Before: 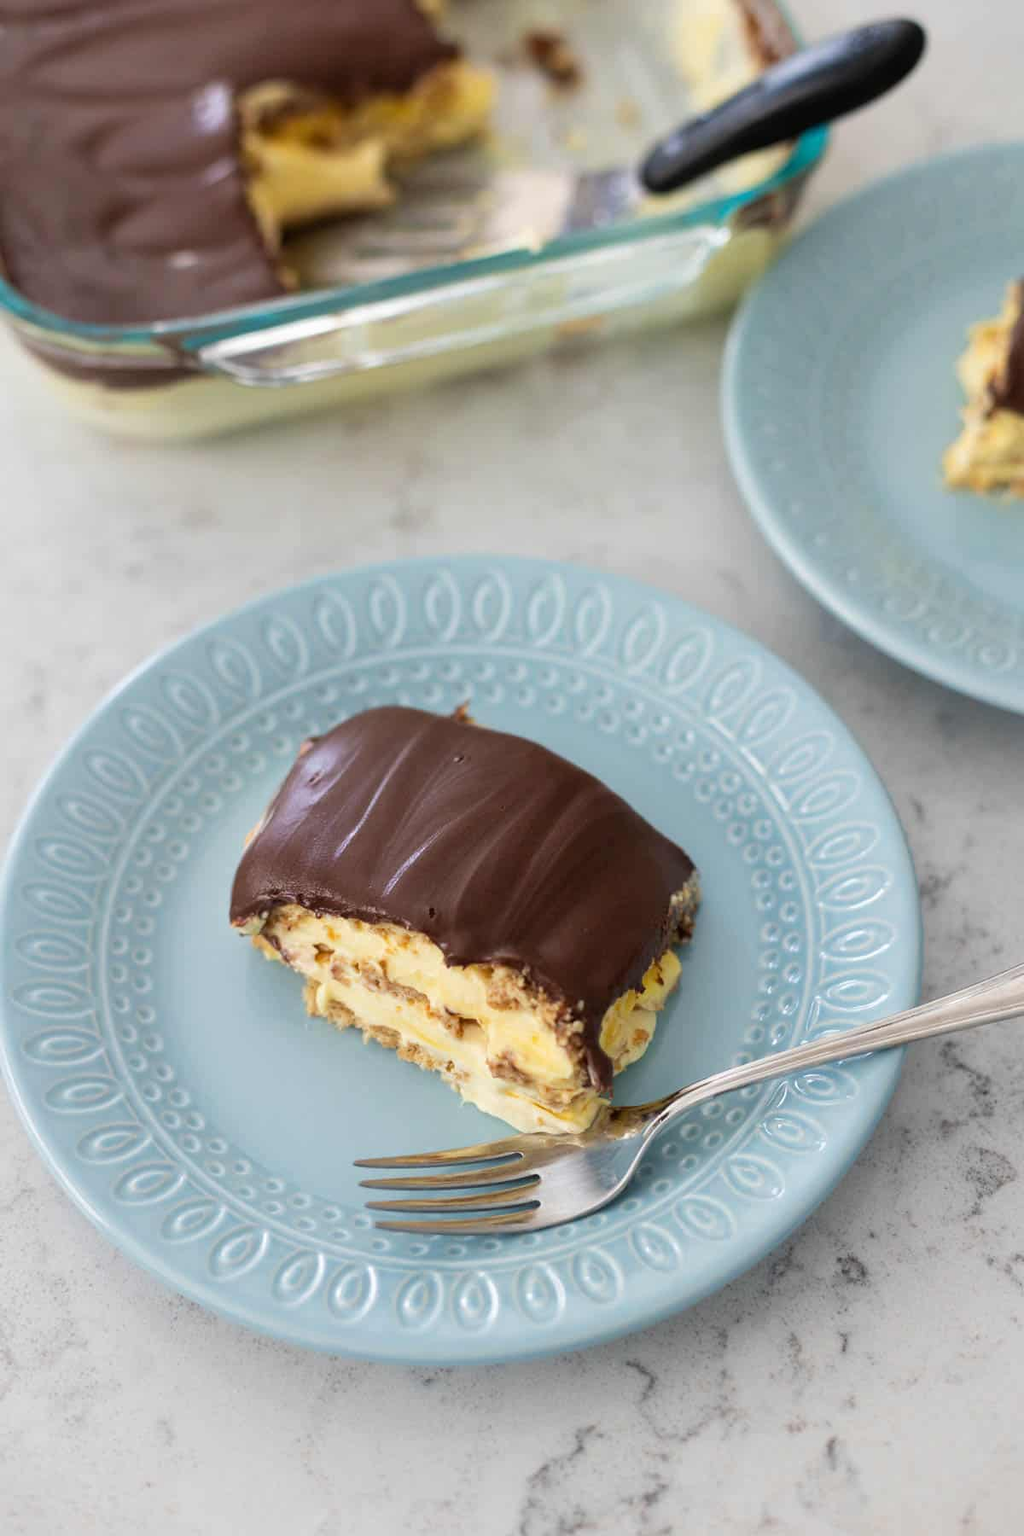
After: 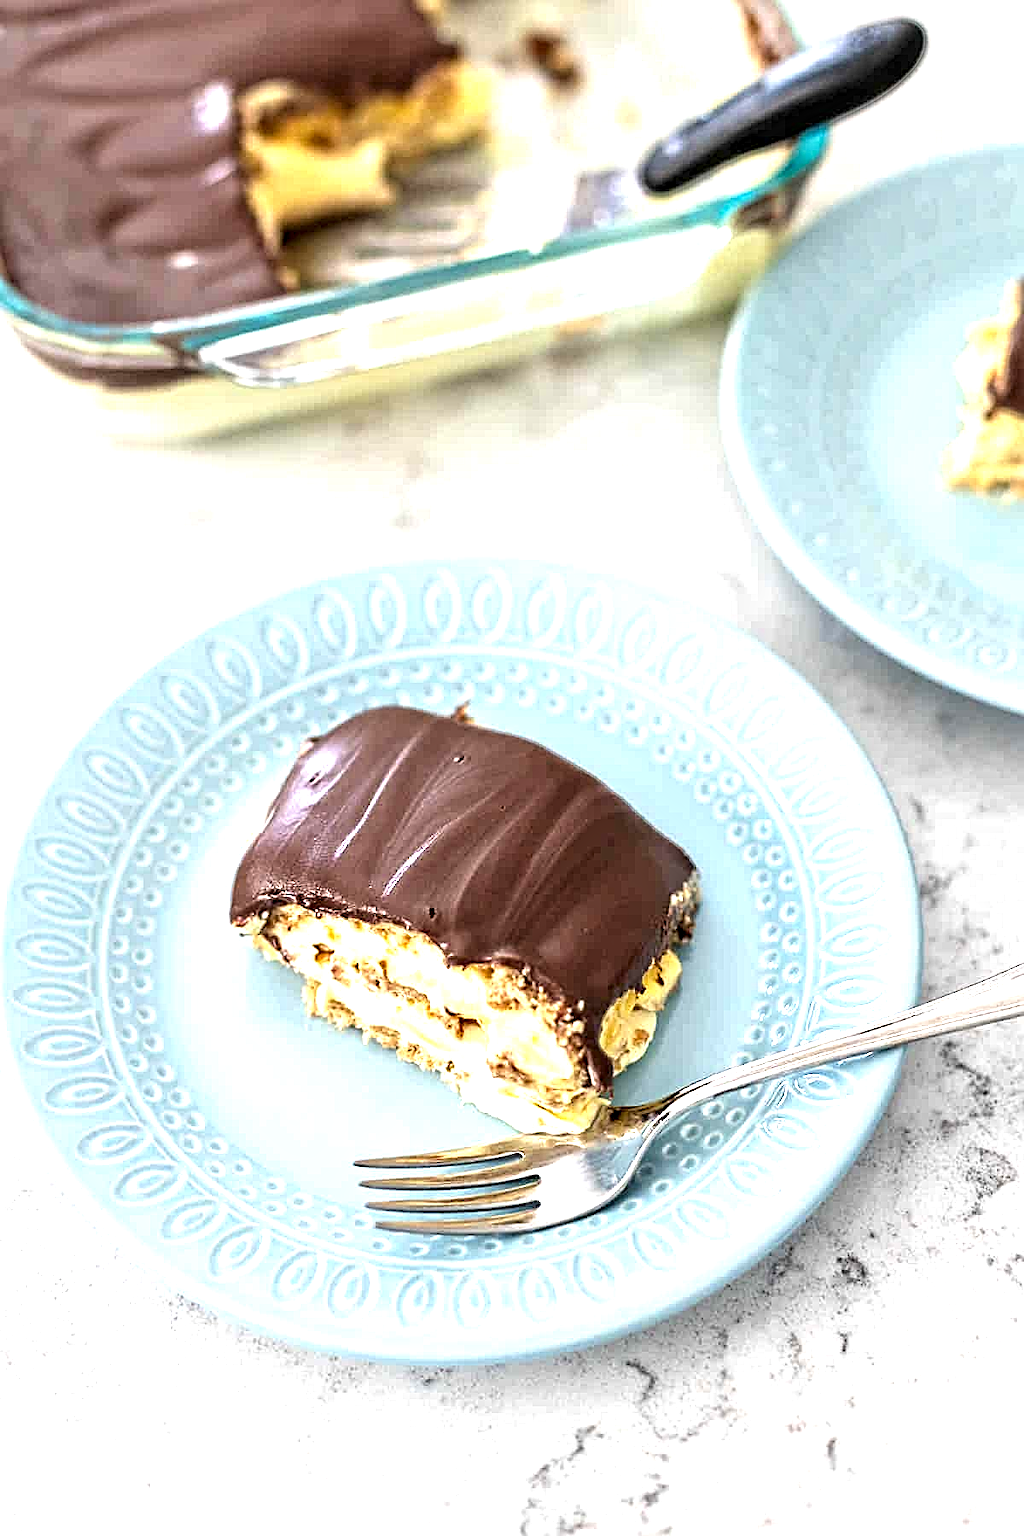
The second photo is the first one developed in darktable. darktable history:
sharpen: on, module defaults
contrast equalizer: octaves 7, y [[0.5, 0.542, 0.583, 0.625, 0.667, 0.708], [0.5 ×6], [0.5 ×6], [0 ×6], [0 ×6]]
exposure: black level correction 0, exposure 1.199 EV, compensate highlight preservation false
